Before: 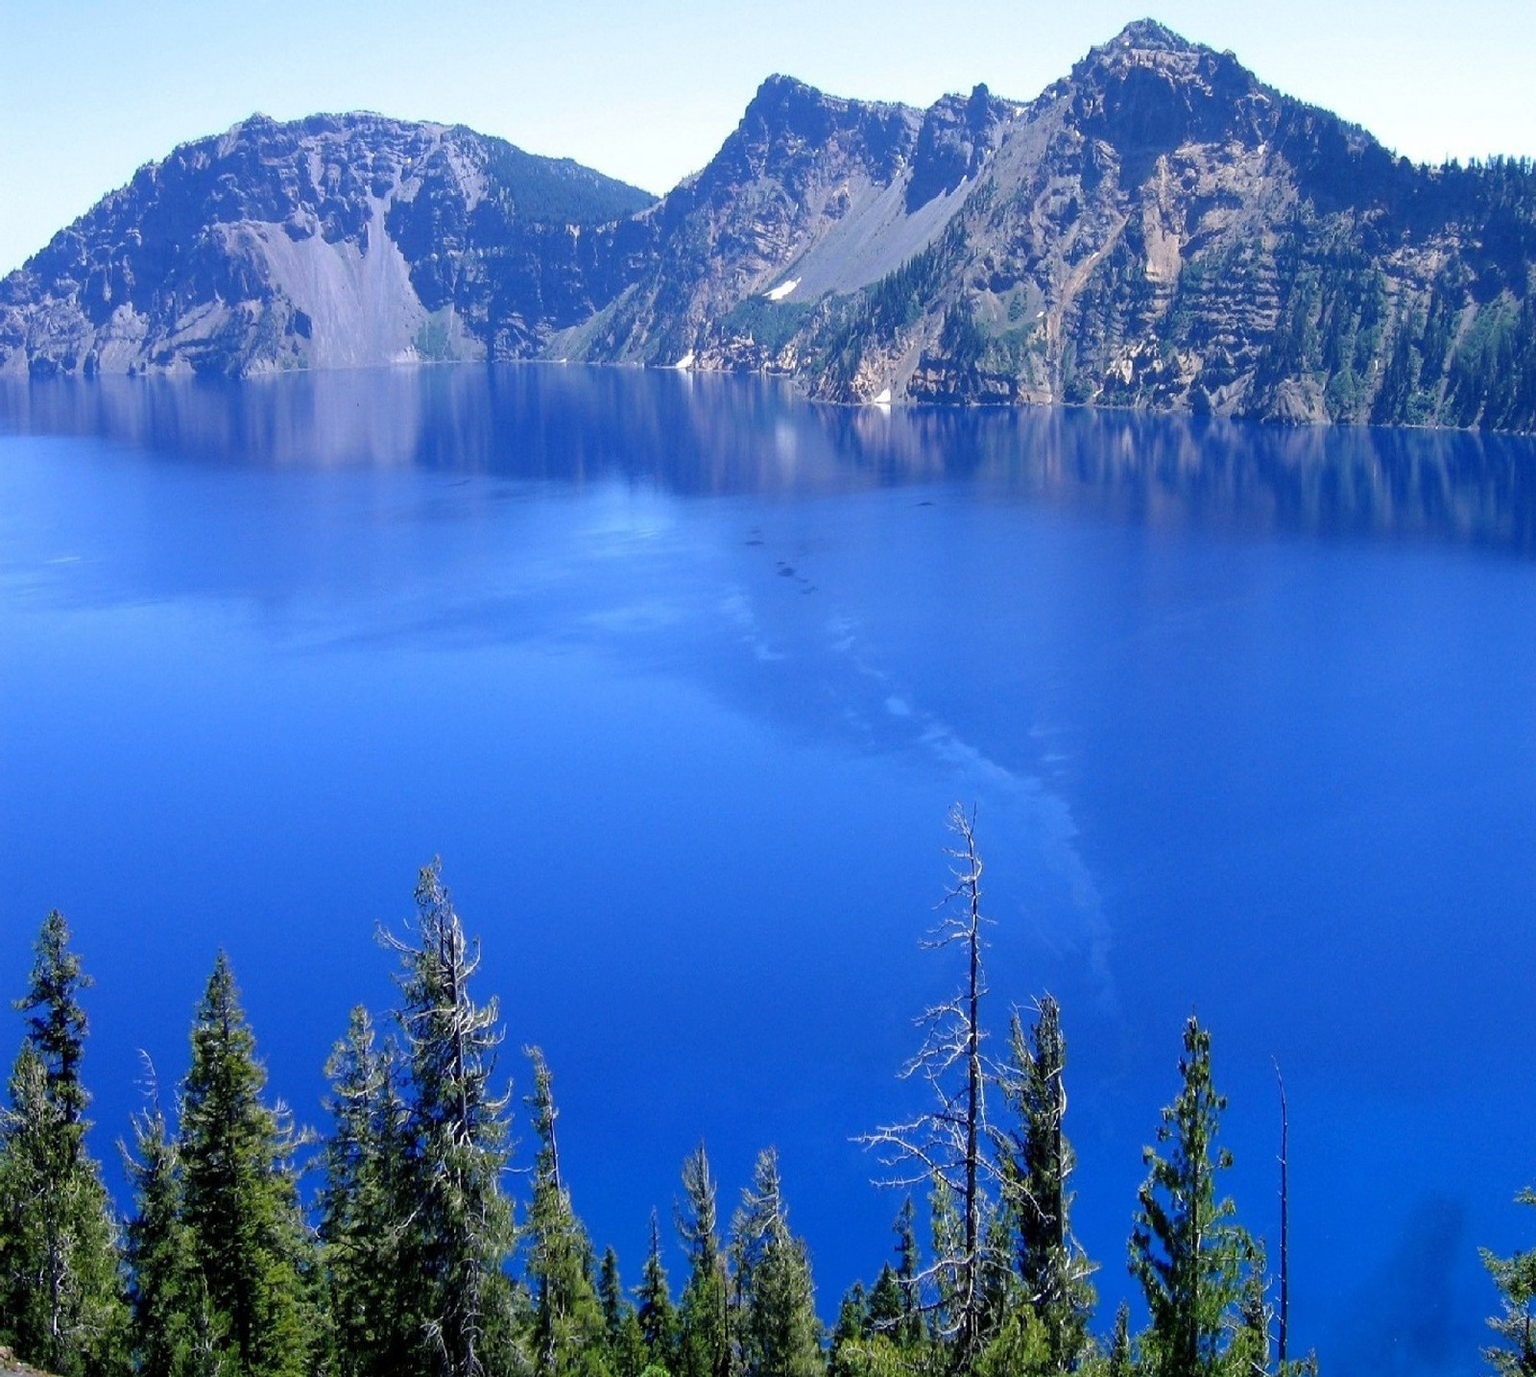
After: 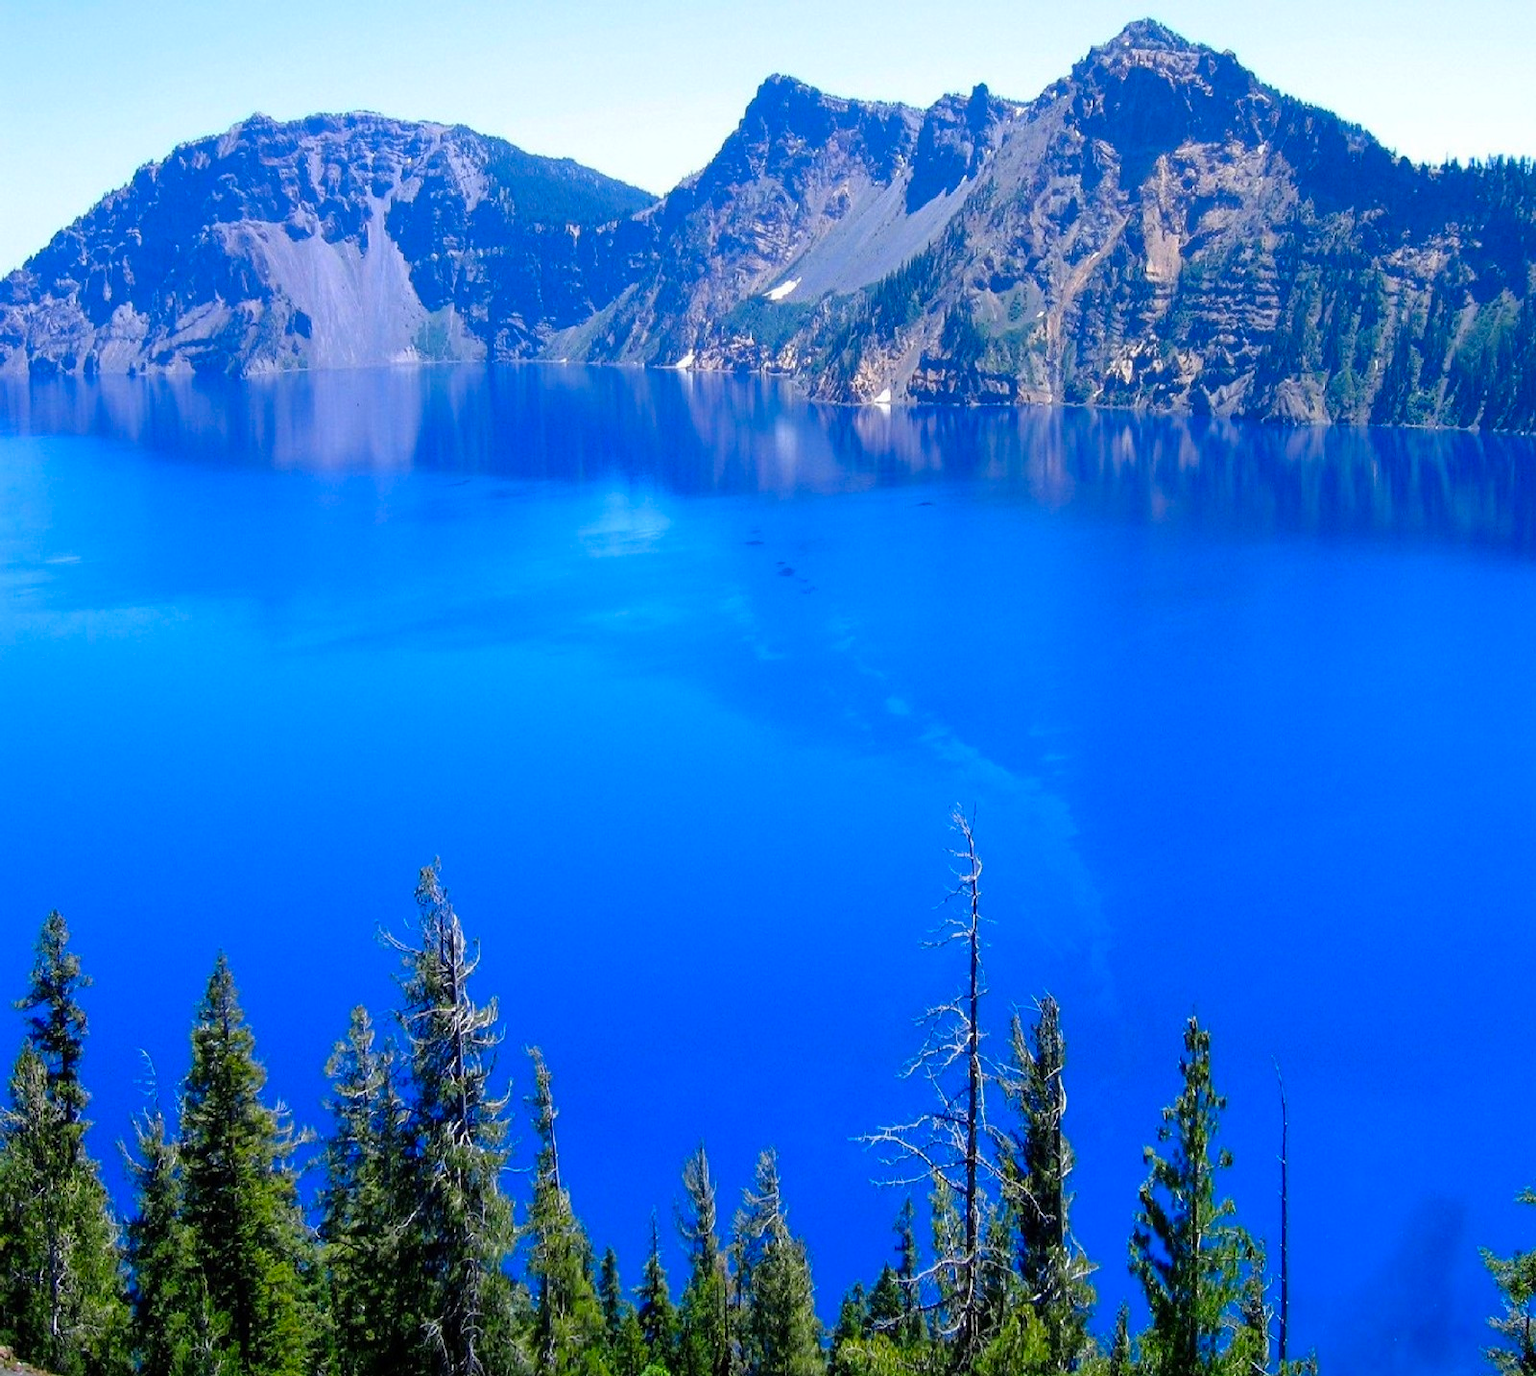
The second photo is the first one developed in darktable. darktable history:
color correction: highlights b* -0.054, saturation 1.37
